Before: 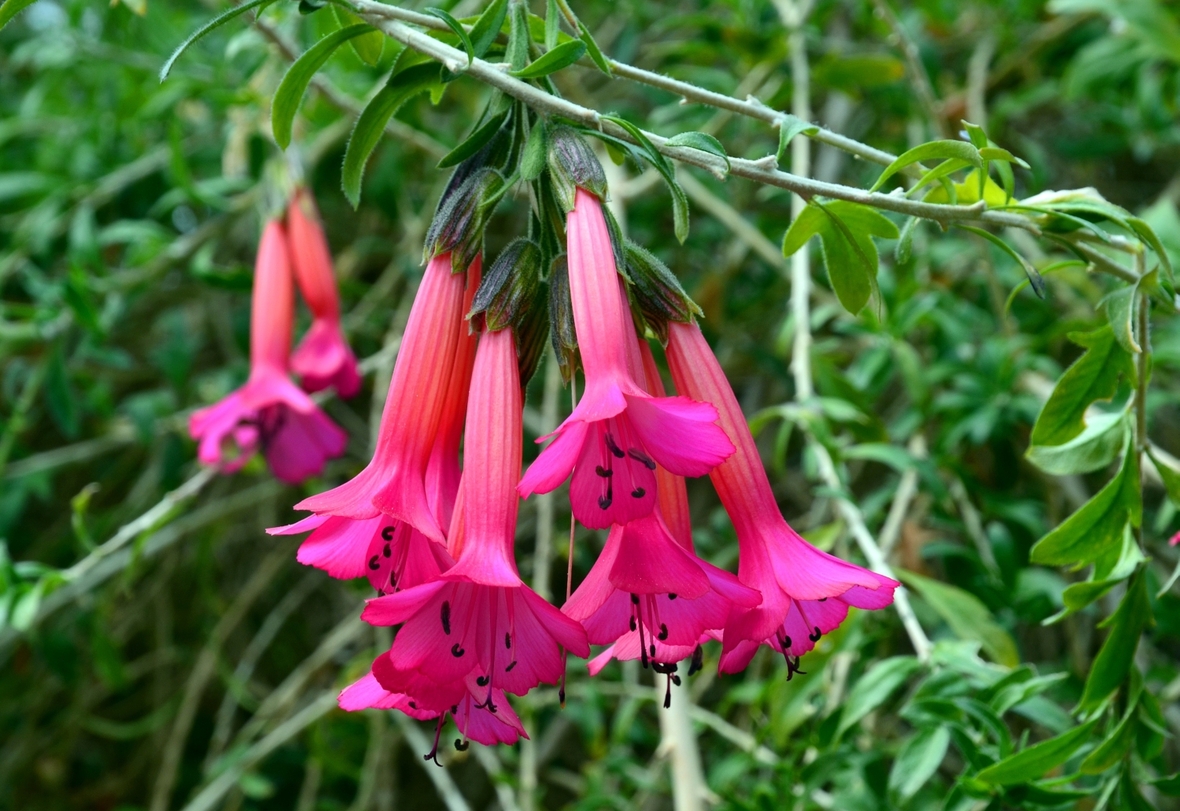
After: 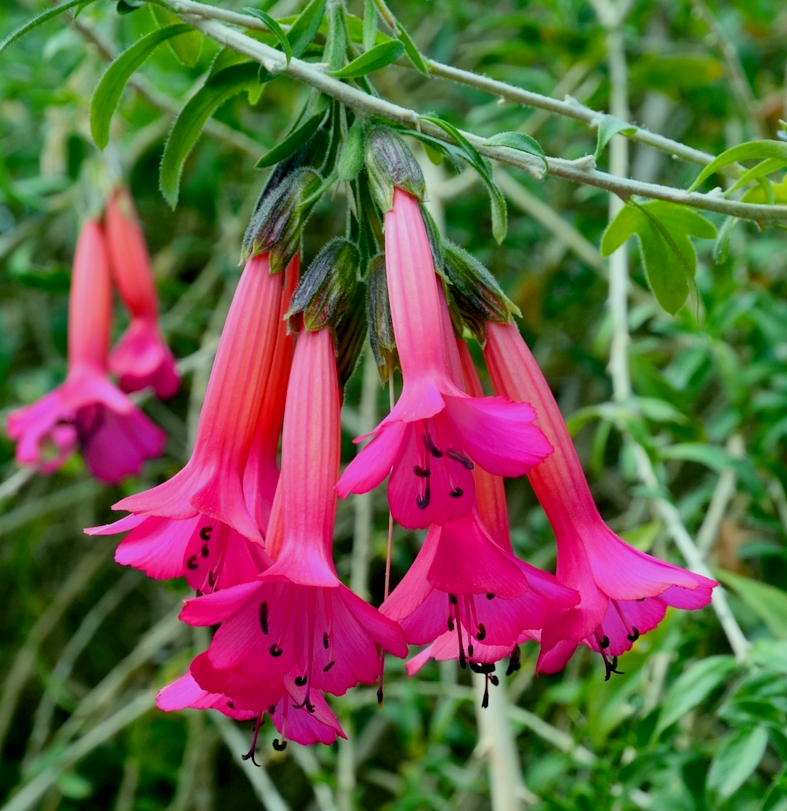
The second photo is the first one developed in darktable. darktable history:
filmic rgb: middle gray luminance 18.42%, black relative exposure -10.5 EV, white relative exposure 3.4 EV, threshold 6 EV, target black luminance 0%, hardness 6.03, latitude 99%, contrast 0.847, shadows ↔ highlights balance 0.505%, add noise in highlights 0, preserve chrominance max RGB, color science v3 (2019), use custom middle-gray values true, iterations of high-quality reconstruction 0, contrast in highlights soft, enable highlight reconstruction true
crop and rotate: left 15.446%, right 17.836%
exposure: black level correction 0.005, exposure 0.286 EV, compensate highlight preservation false
